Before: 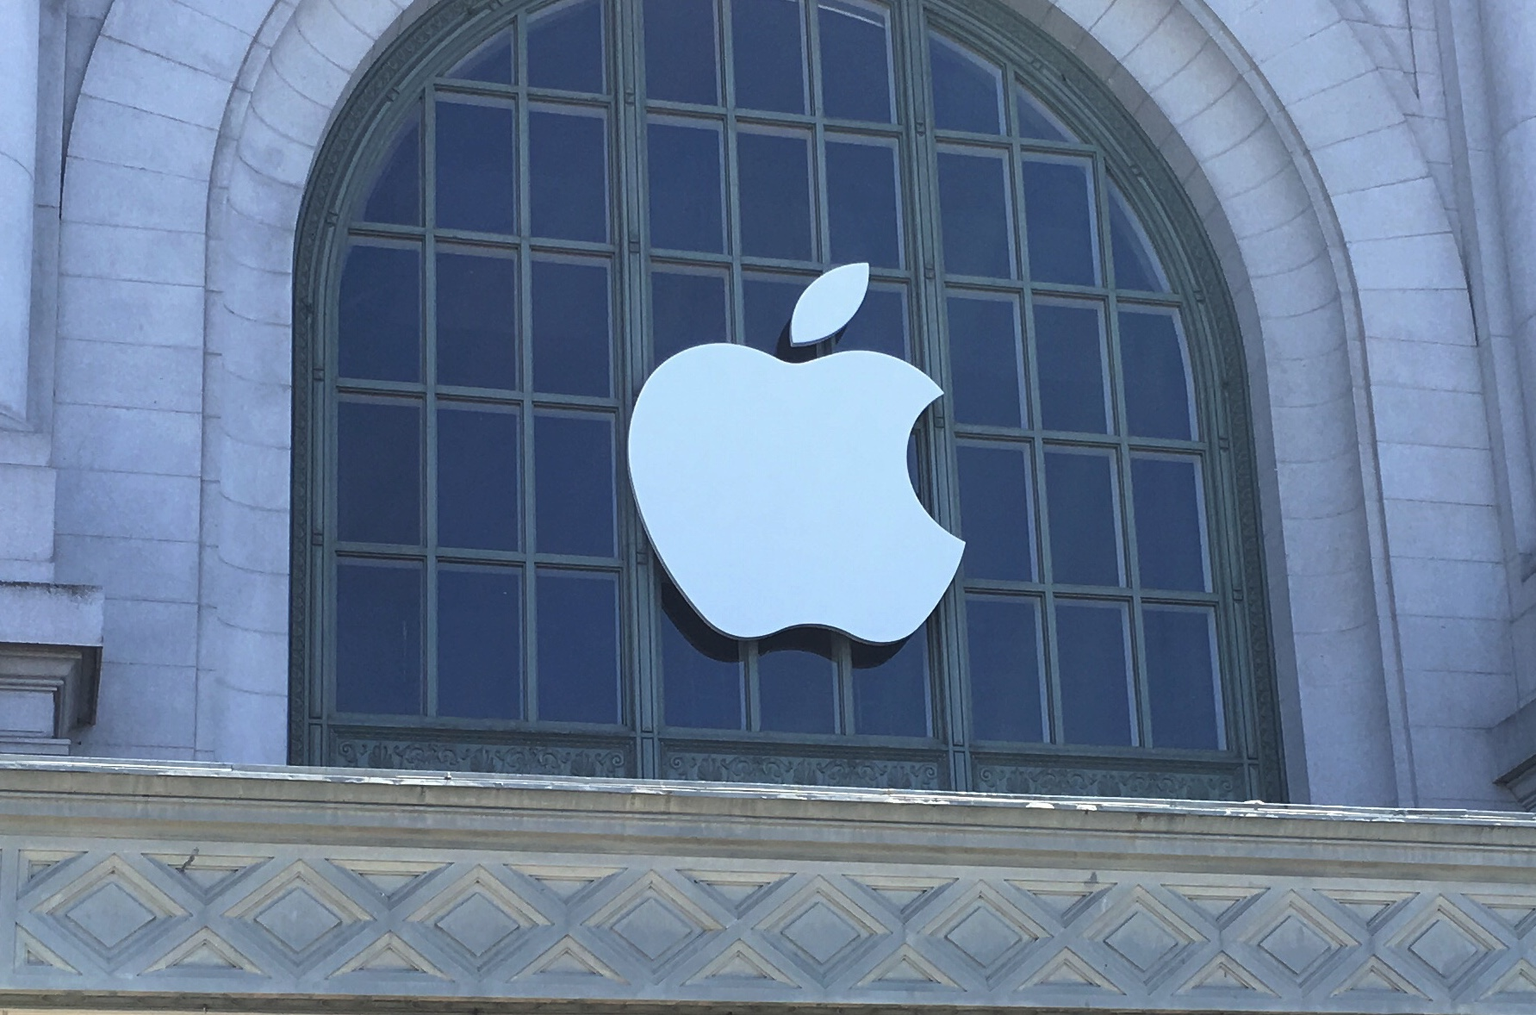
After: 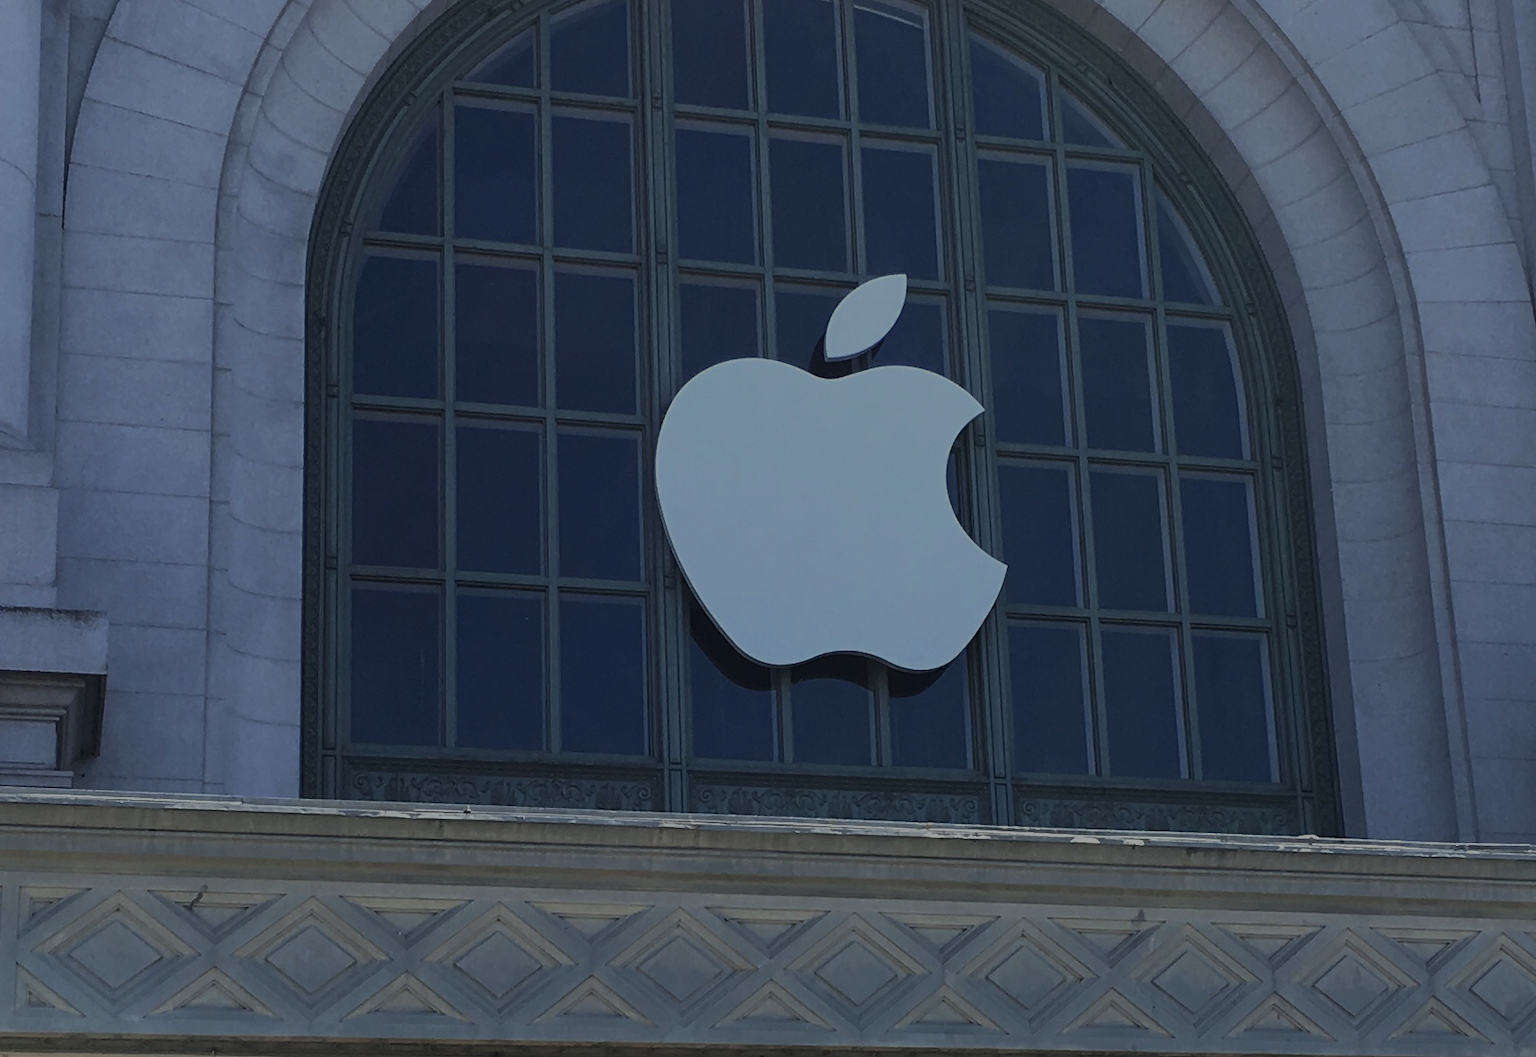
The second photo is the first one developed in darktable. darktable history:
crop: right 4.126%, bottom 0.031%
exposure: exposure -1.468 EV, compensate highlight preservation false
